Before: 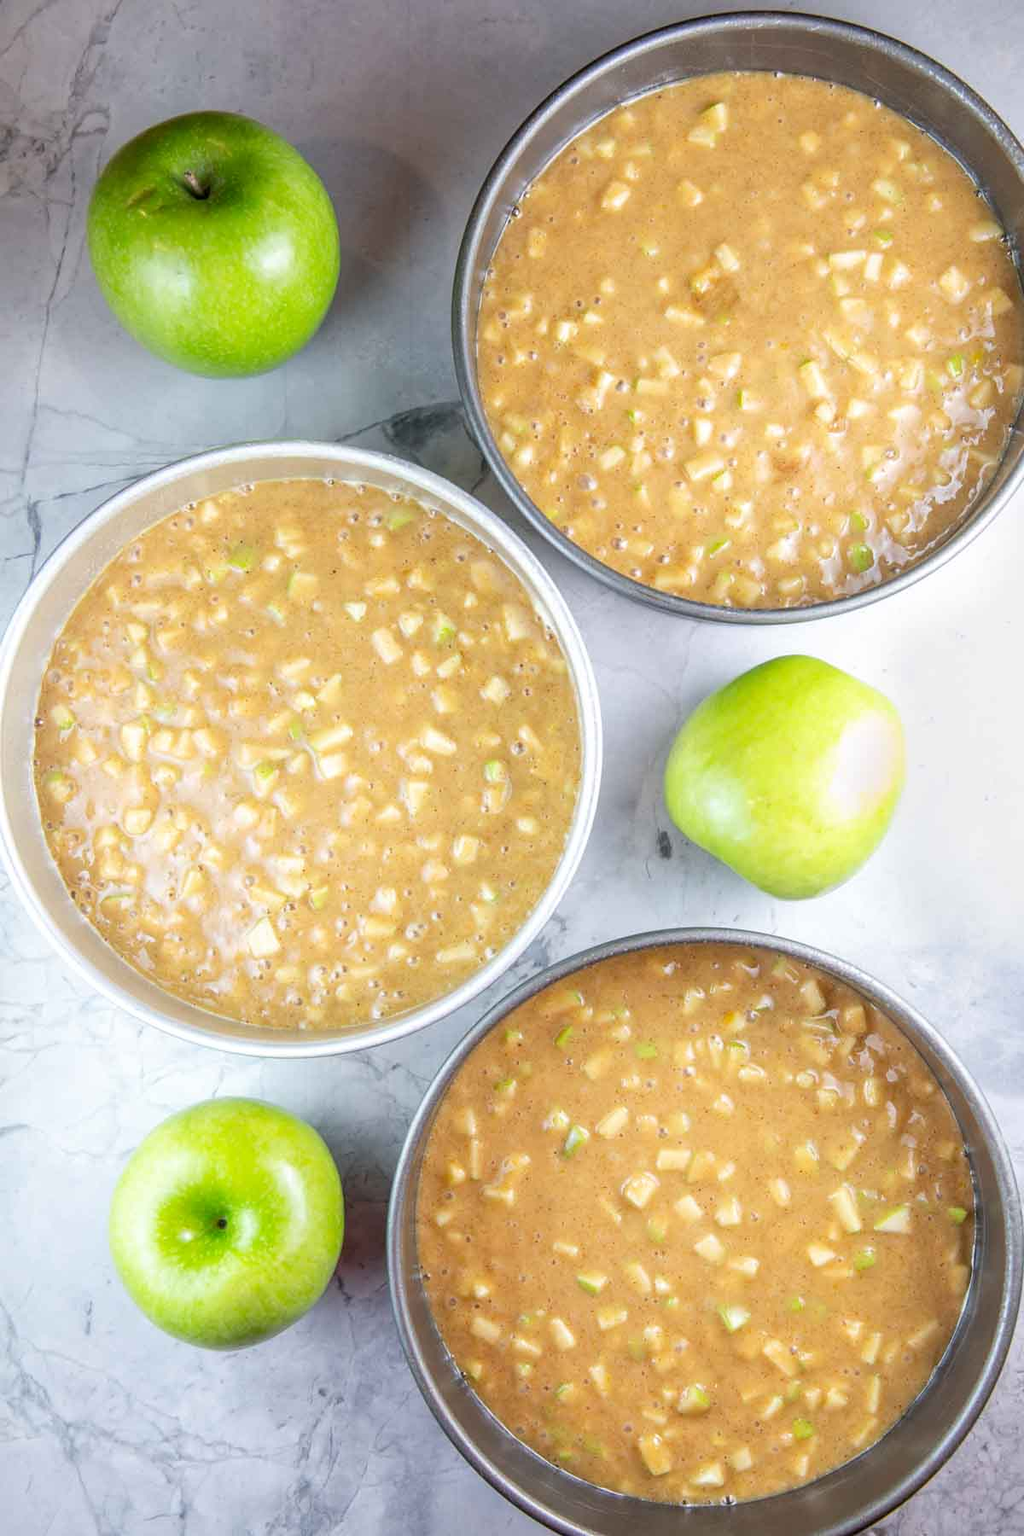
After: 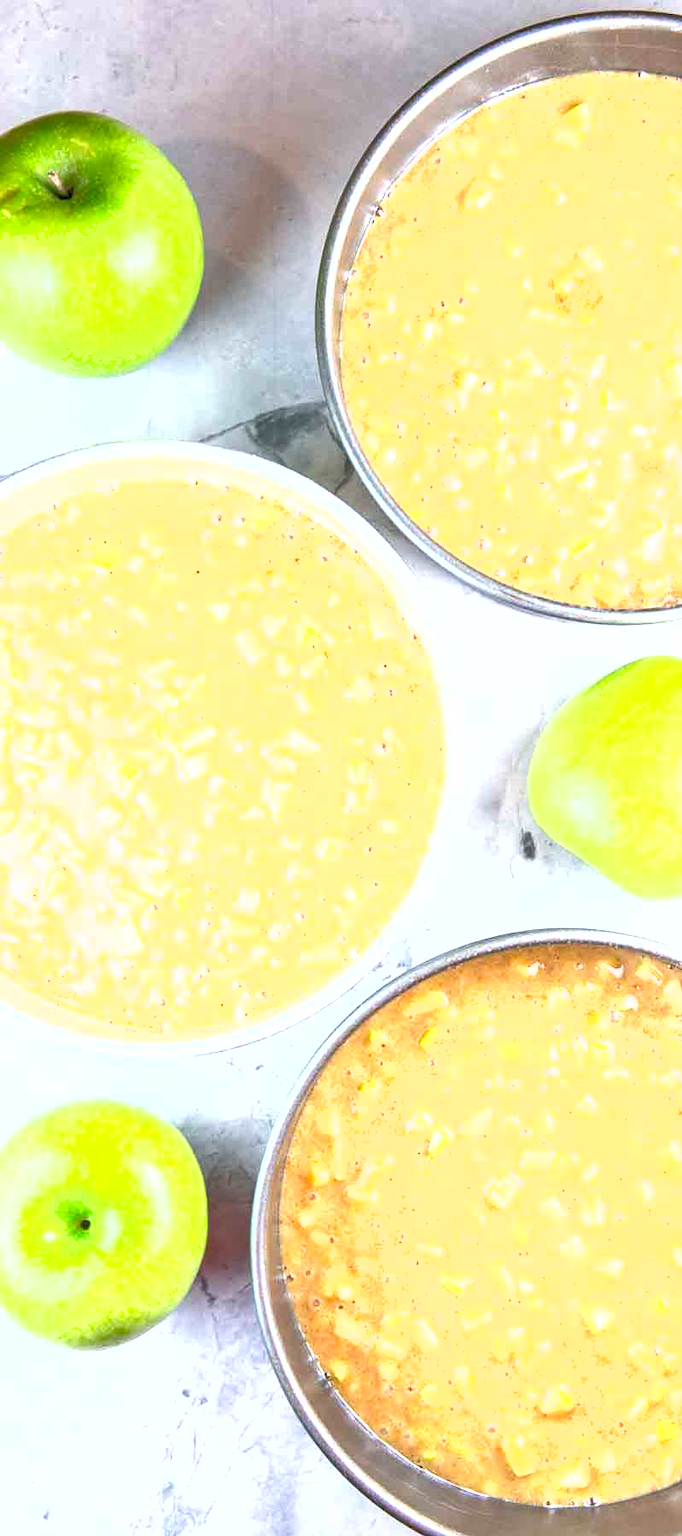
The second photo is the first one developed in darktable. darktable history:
exposure: black level correction 0, exposure 1.449 EV, compensate exposure bias true, compensate highlight preservation false
shadows and highlights: shadows 51.91, highlights -28.48, soften with gaussian
crop and rotate: left 13.399%, right 19.941%
tone equalizer: -7 EV 0.158 EV, -6 EV 0.594 EV, -5 EV 1.16 EV, -4 EV 1.36 EV, -3 EV 1.18 EV, -2 EV 0.6 EV, -1 EV 0.162 EV, mask exposure compensation -0.502 EV
